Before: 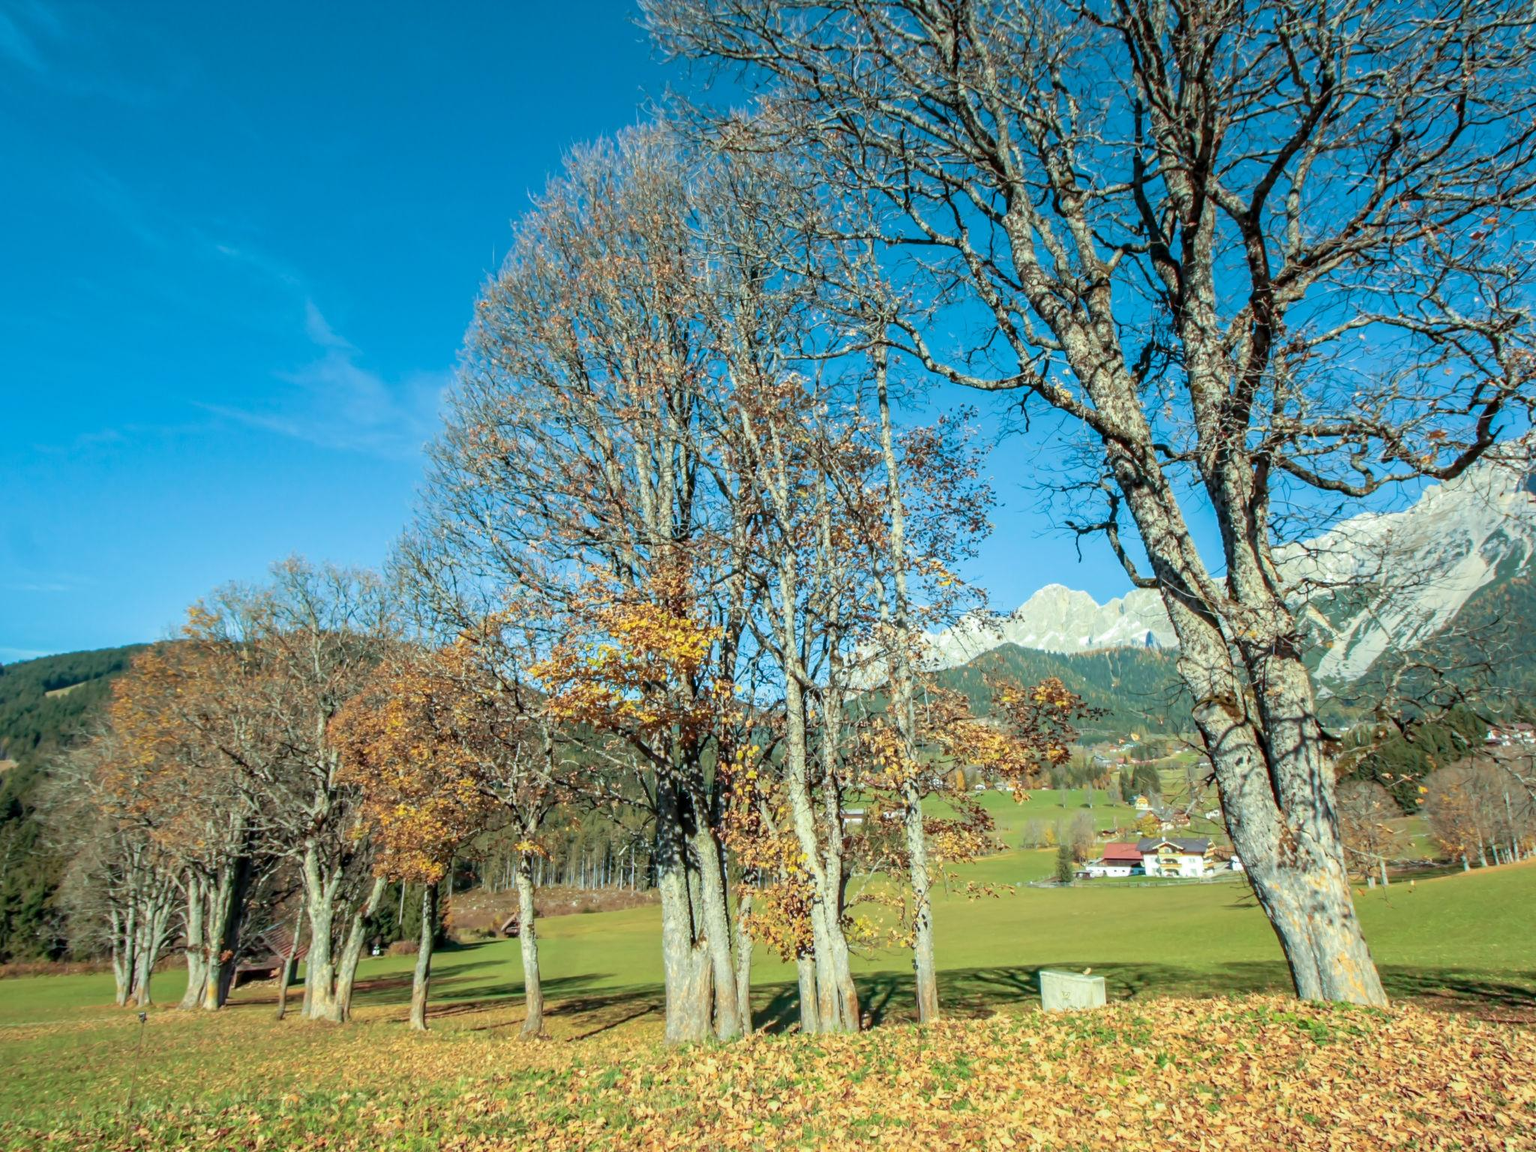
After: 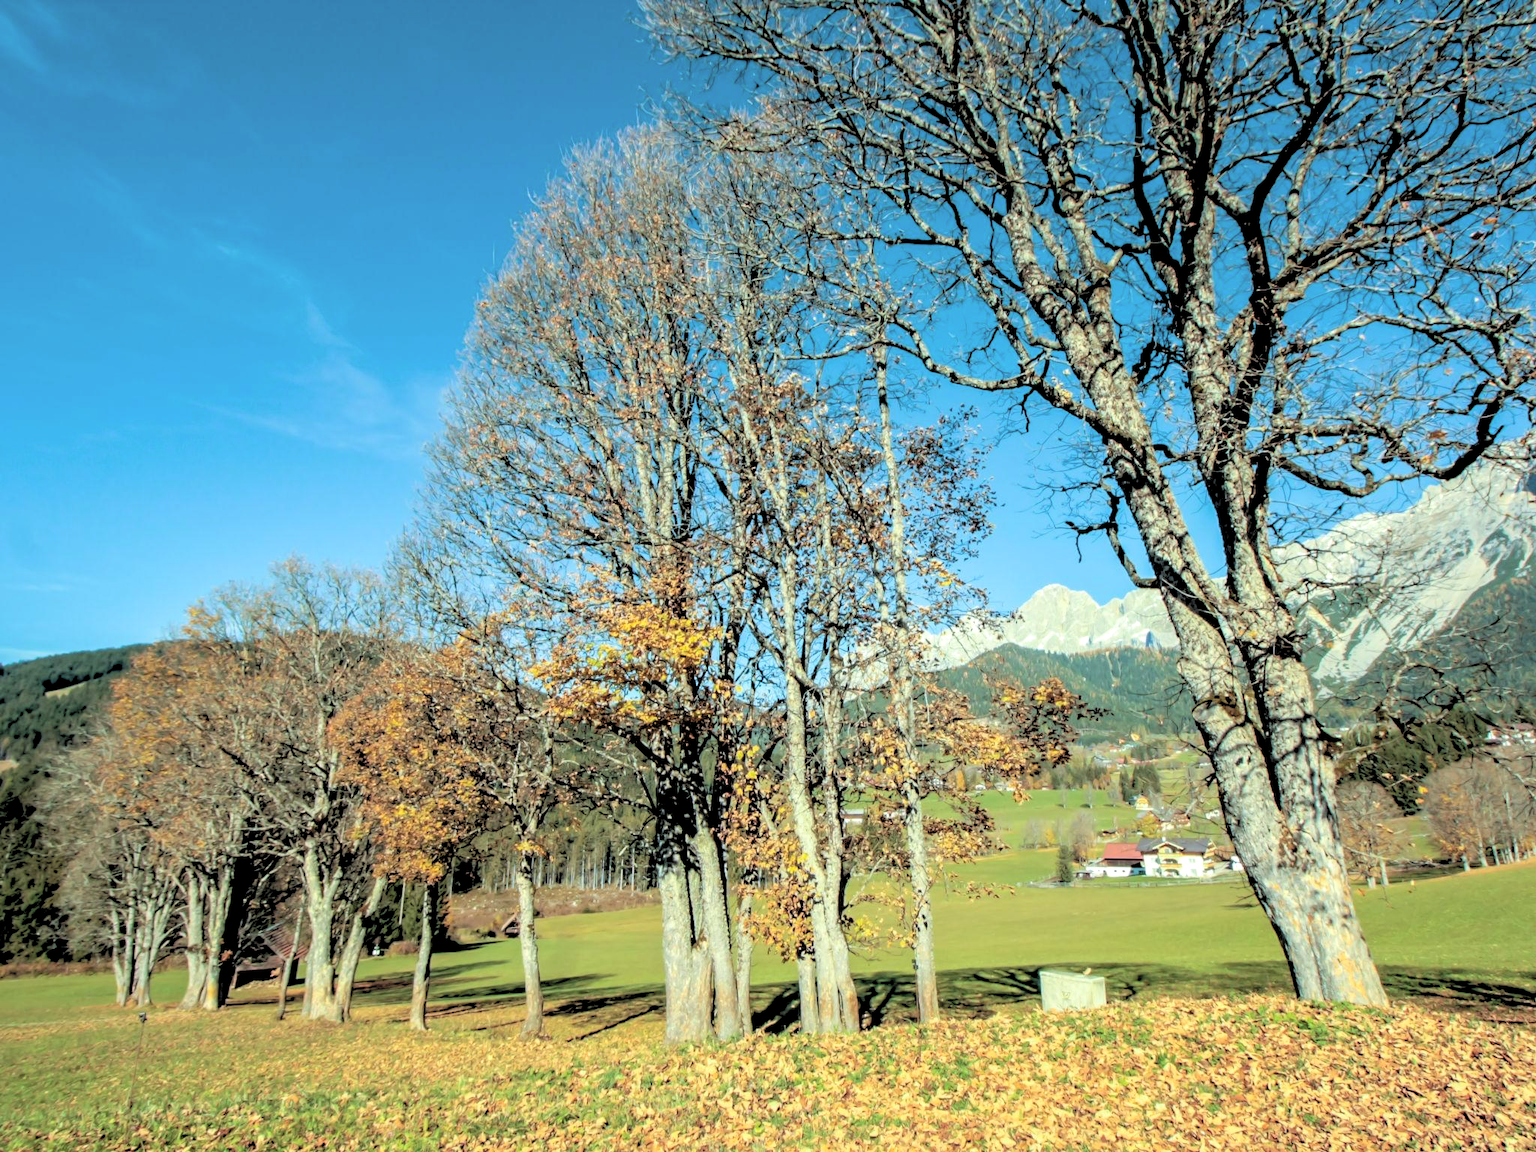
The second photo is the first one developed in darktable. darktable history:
contrast brightness saturation: brightness 0.15
rgb levels: levels [[0.034, 0.472, 0.904], [0, 0.5, 1], [0, 0.5, 1]]
color correction: highlights b* 3
